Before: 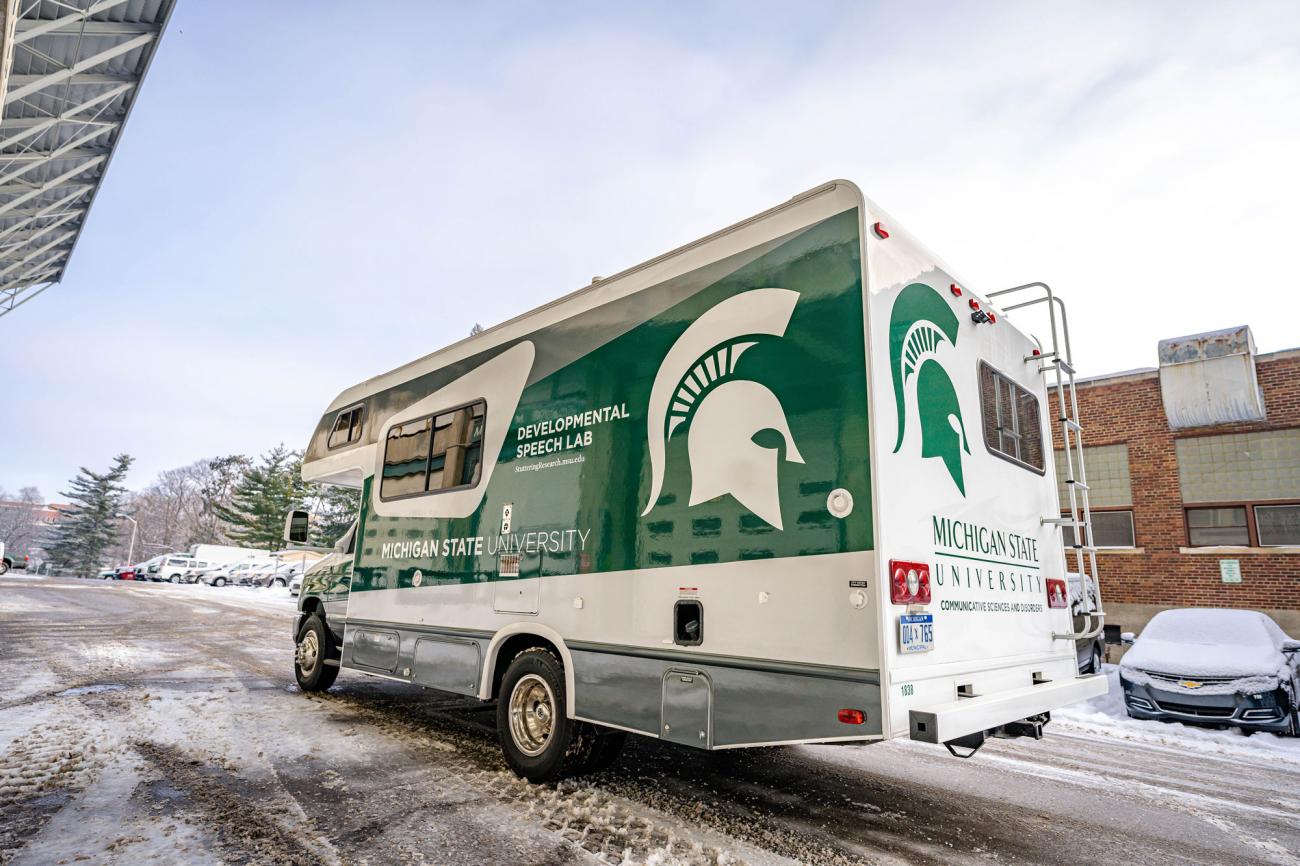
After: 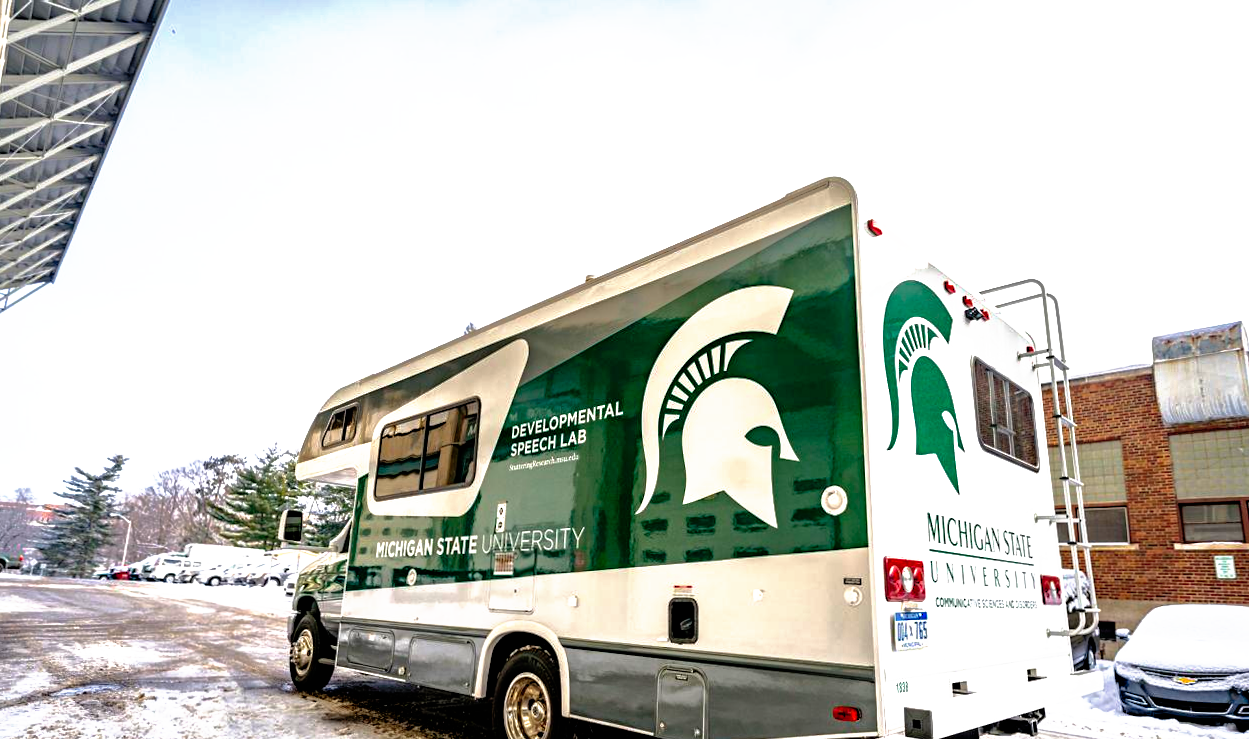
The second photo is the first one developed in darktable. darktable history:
crop and rotate: angle 0.2°, left 0.275%, right 3.127%, bottom 14.18%
filmic rgb: black relative exposure -8.2 EV, white relative exposure 2.2 EV, threshold 3 EV, hardness 7.11, latitude 85.74%, contrast 1.696, highlights saturation mix -4%, shadows ↔ highlights balance -2.69%, preserve chrominance no, color science v5 (2021), contrast in shadows safe, contrast in highlights safe, enable highlight reconstruction true
shadows and highlights: on, module defaults
